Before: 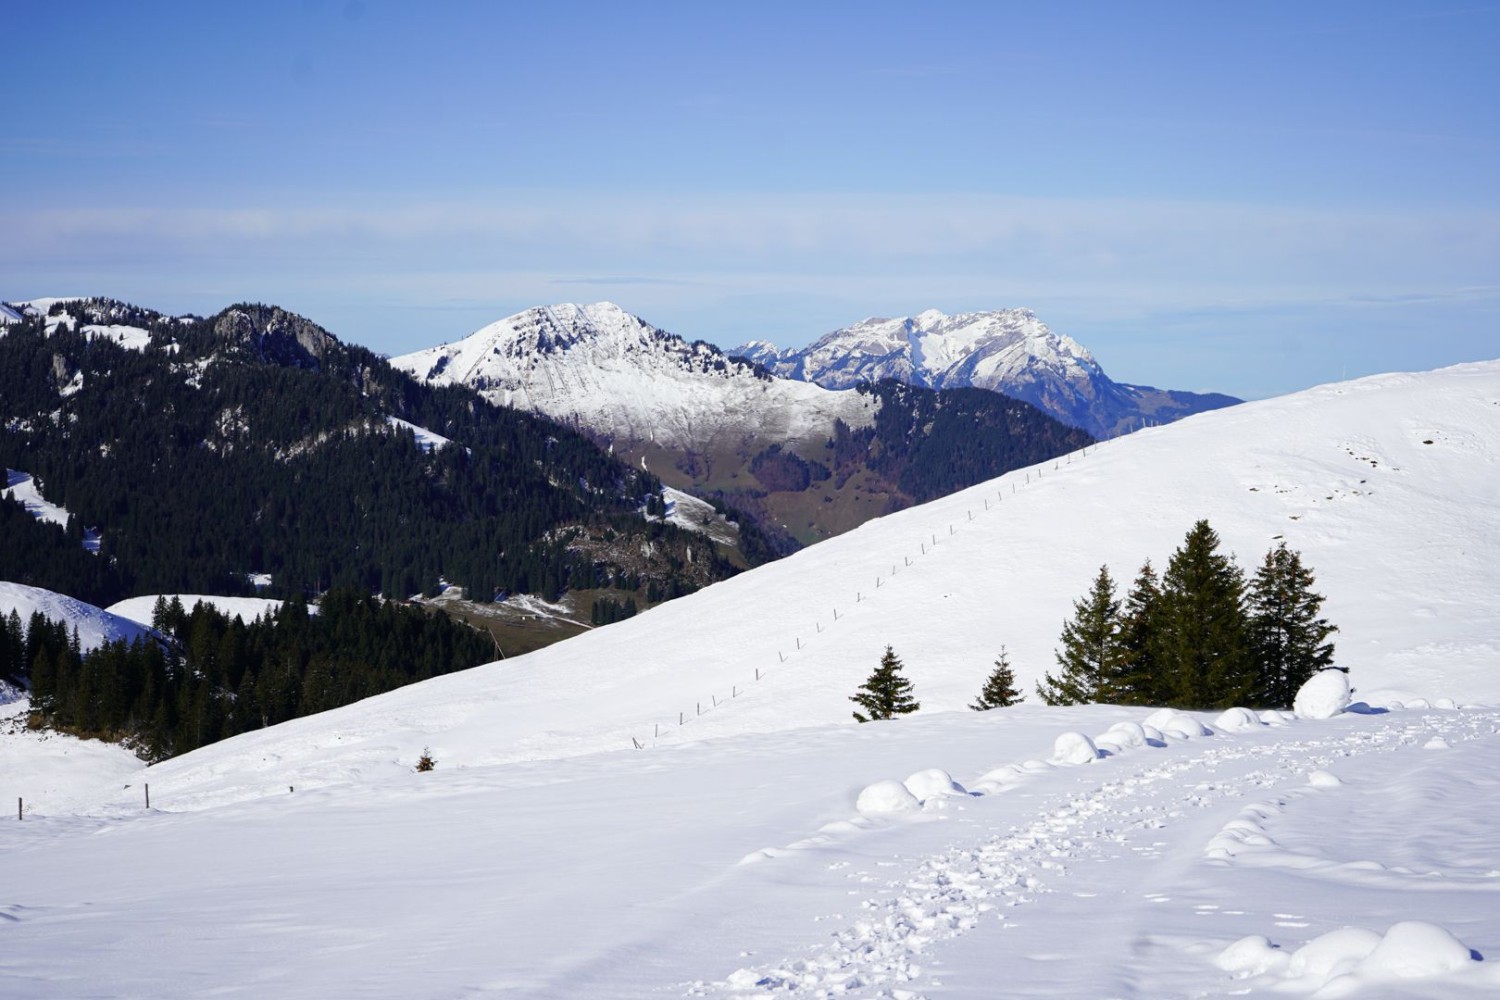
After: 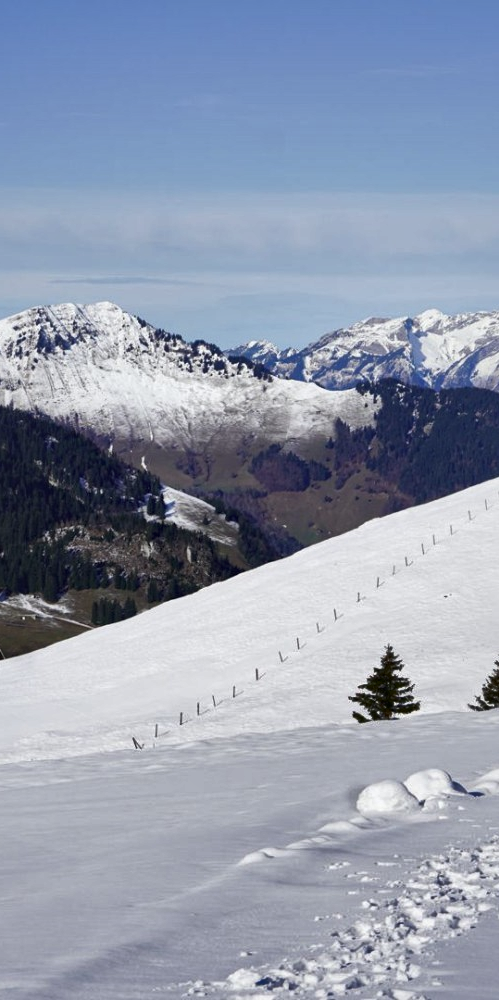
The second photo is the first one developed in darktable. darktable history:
shadows and highlights: shadows 30.63, highlights -63.22, shadows color adjustment 98%, highlights color adjustment 58.61%, soften with gaussian
local contrast: mode bilateral grid, contrast 25, coarseness 60, detail 151%, midtone range 0.2
crop: left 33.36%, right 33.36%
contrast brightness saturation: contrast -0.08, brightness -0.04, saturation -0.11
